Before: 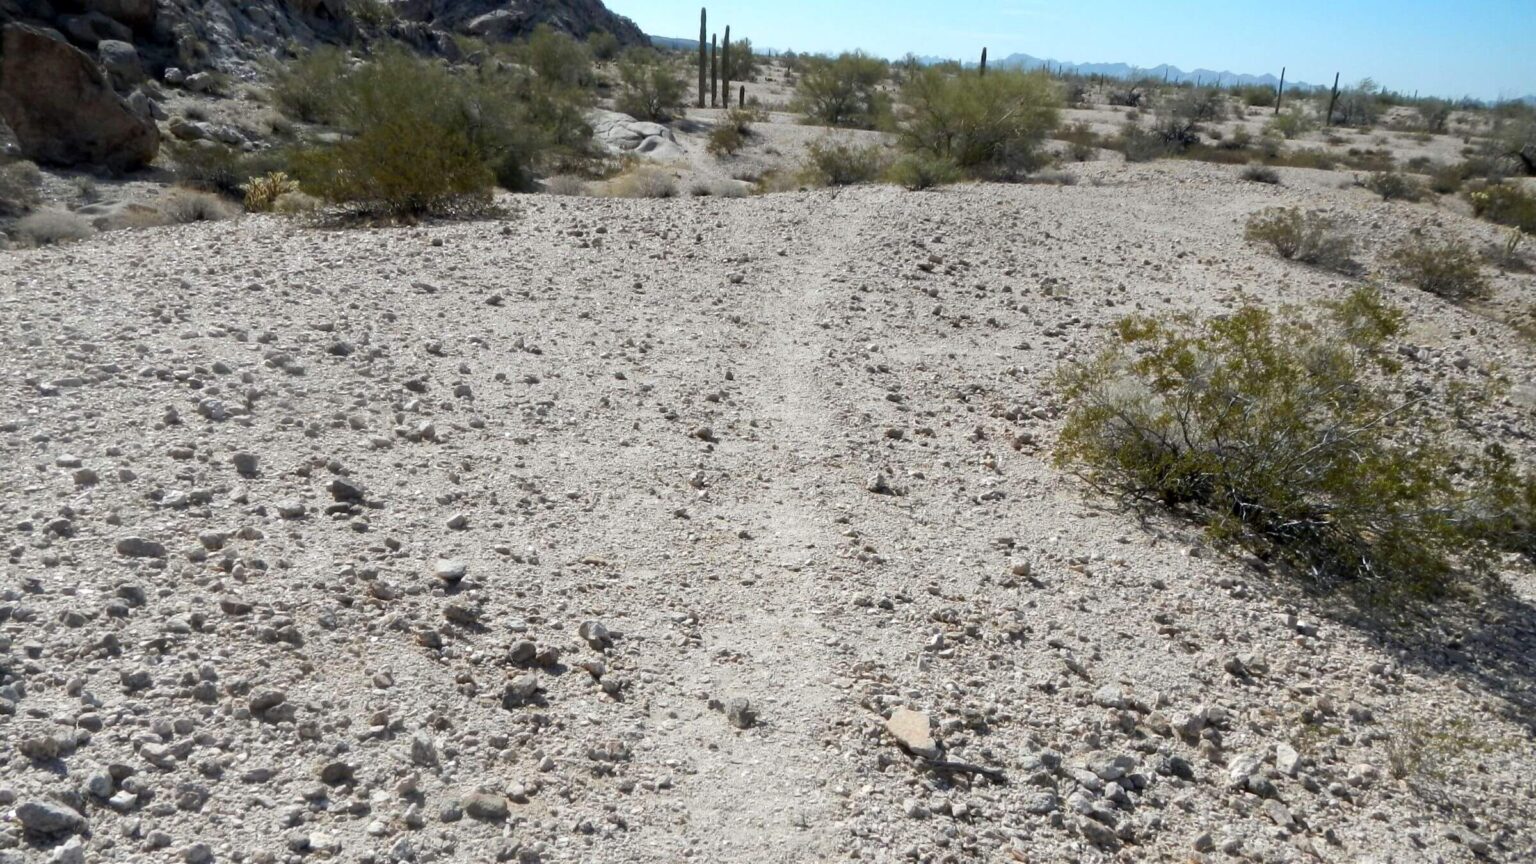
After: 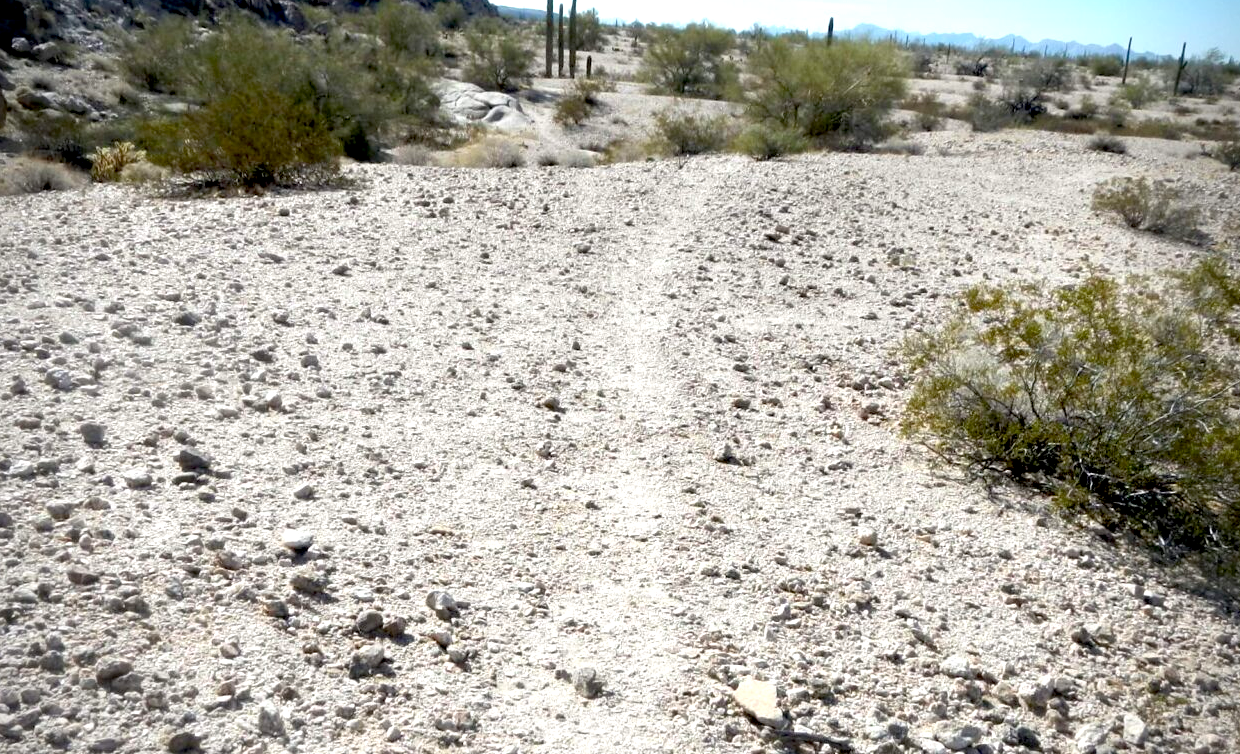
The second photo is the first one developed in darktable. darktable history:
exposure: black level correction 0.012, exposure 0.704 EV, compensate exposure bias true, compensate highlight preservation false
vignetting: brightness -0.594, saturation -0.001
crop: left 9.972%, top 3.57%, right 9.251%, bottom 9.138%
